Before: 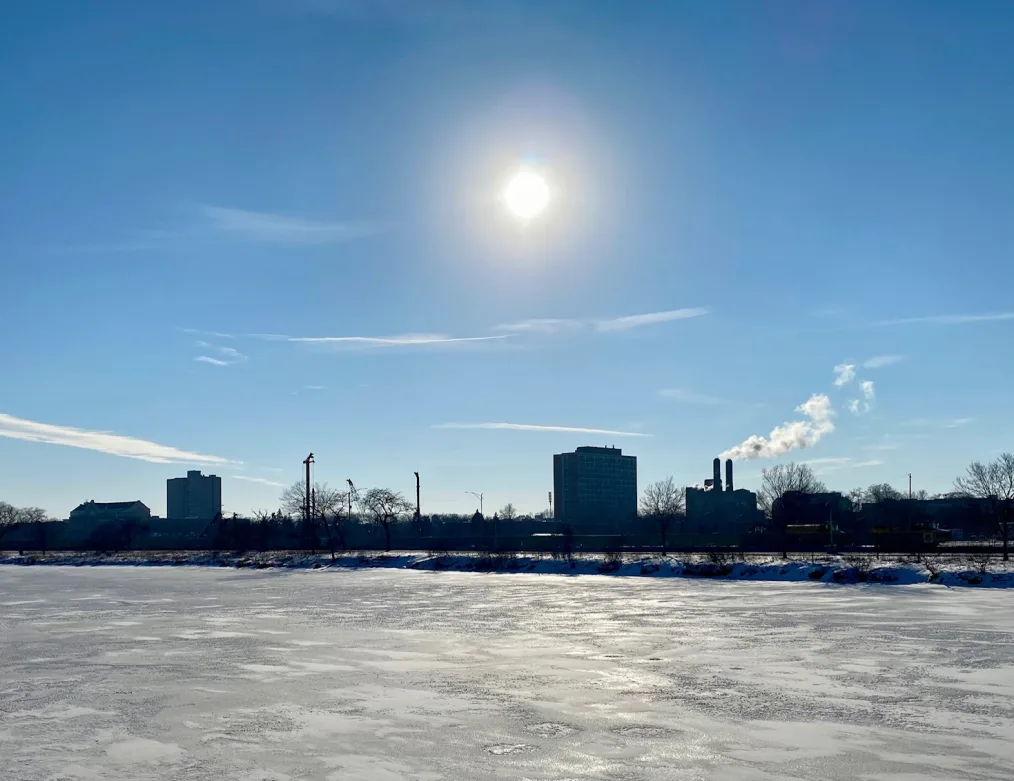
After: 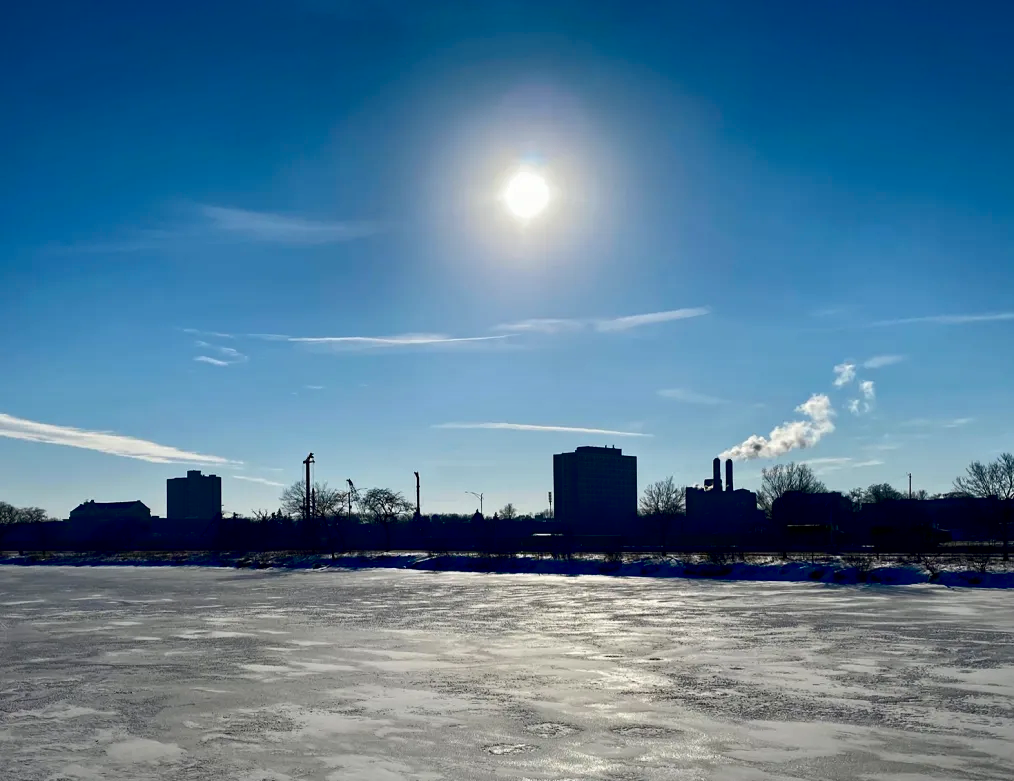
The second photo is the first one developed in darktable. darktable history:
exposure: black level correction 0.011, compensate highlight preservation false
contrast brightness saturation: contrast 0.101, brightness -0.27, saturation 0.142
tone equalizer: on, module defaults
shadows and highlights: shadows -55.94, highlights 86.28, highlights color adjustment 89.07%, soften with gaussian
